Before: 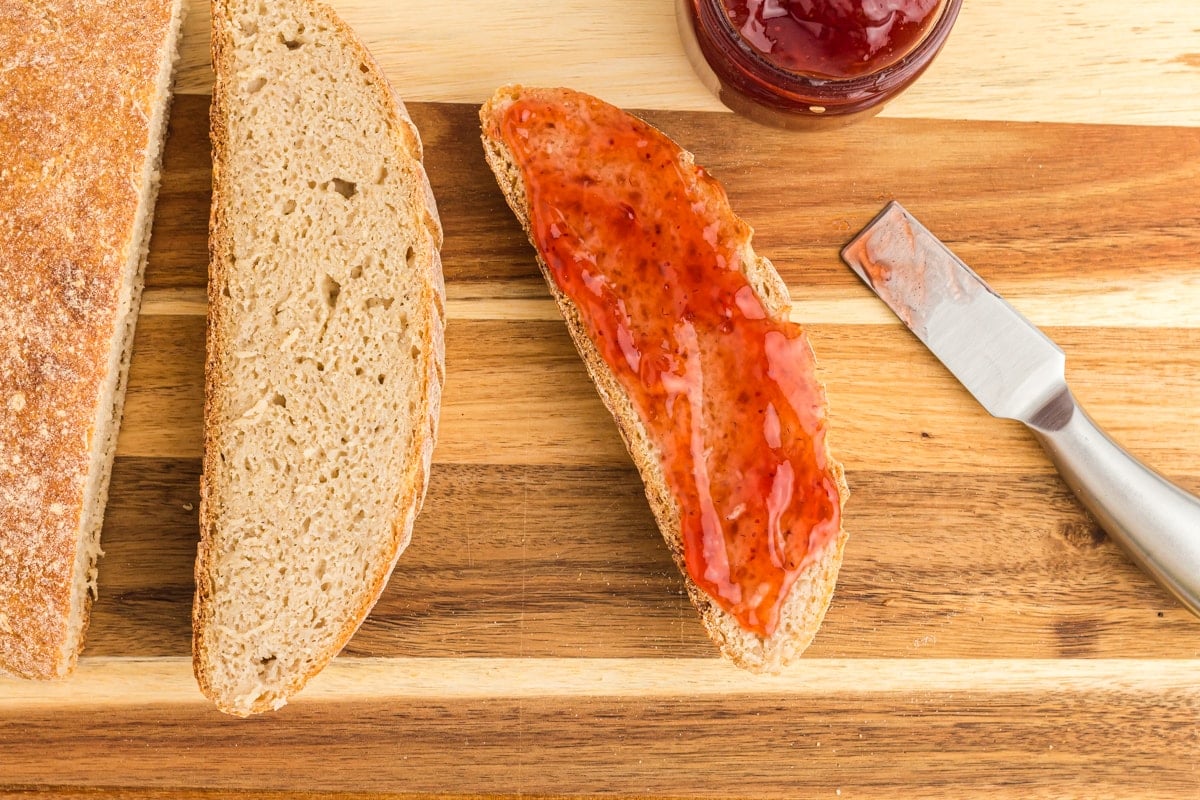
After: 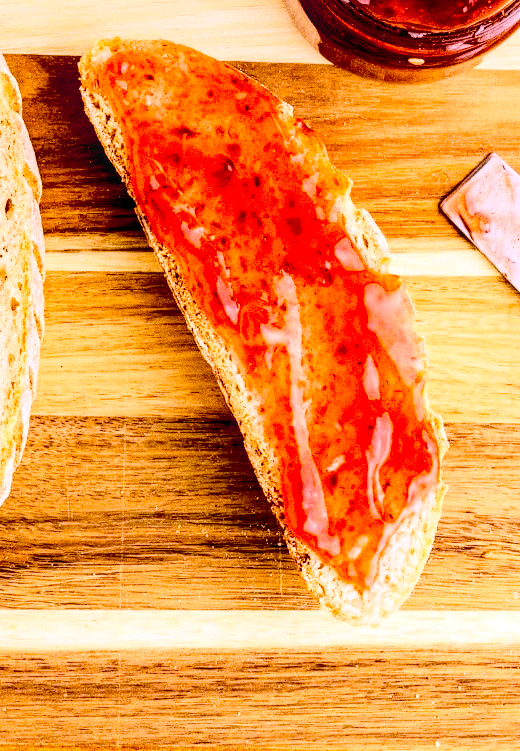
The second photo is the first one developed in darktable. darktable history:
base curve: curves: ch0 [(0, 0) (0.032, 0.037) (0.105, 0.228) (0.435, 0.76) (0.856, 0.983) (1, 1)]
contrast brightness saturation: contrast 0.07
exposure: black level correction 0.047, exposure 0.013 EV, compensate highlight preservation false
grain: coarseness 0.09 ISO, strength 40%
local contrast: on, module defaults
tone equalizer: on, module defaults
color calibration: output R [1.063, -0.012, -0.003, 0], output B [-0.079, 0.047, 1, 0], illuminant custom, x 0.389, y 0.387, temperature 3838.64 K
crop: left 33.452%, top 6.025%, right 23.155%
